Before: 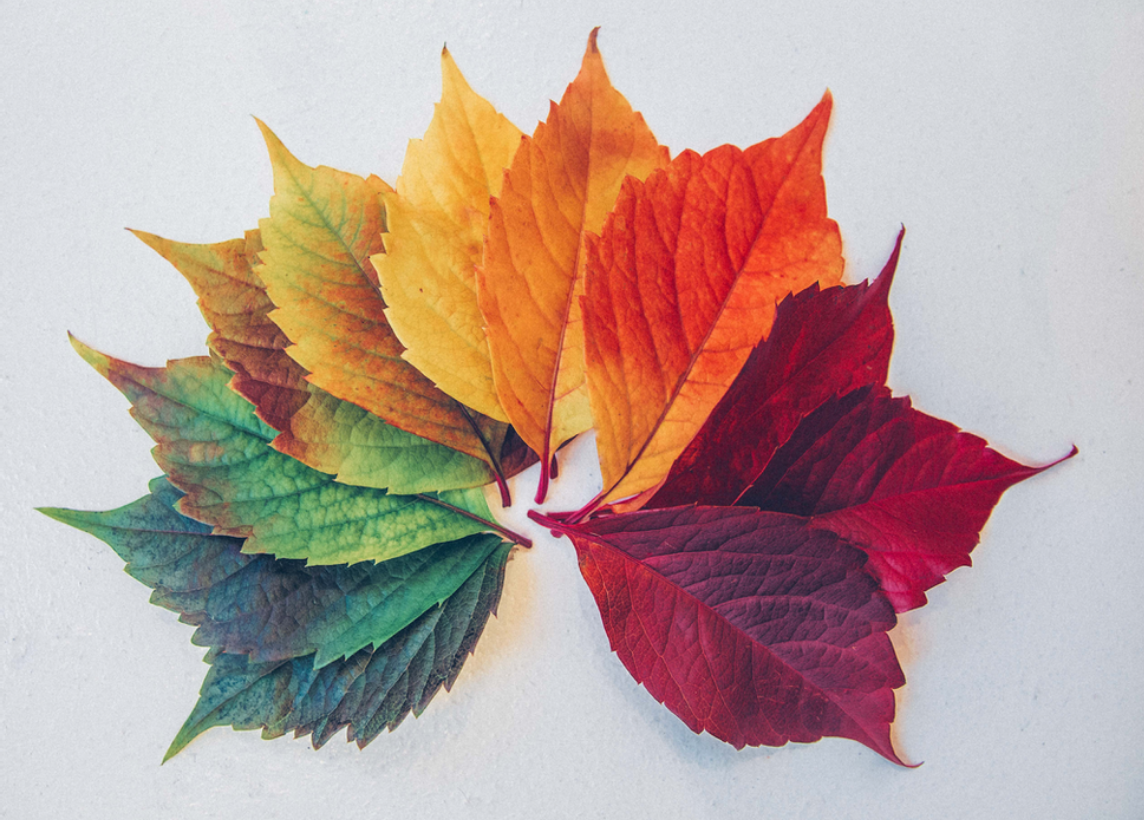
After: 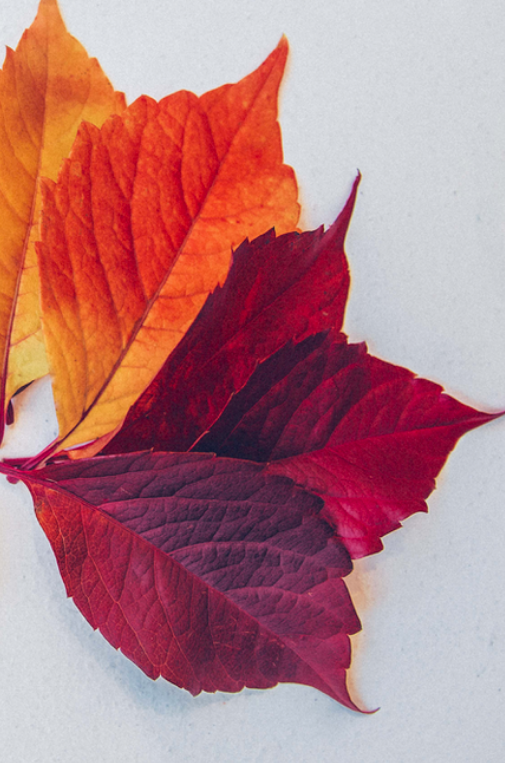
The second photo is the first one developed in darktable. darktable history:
crop: left 47.628%, top 6.643%, right 7.874%
exposure: black level correction 0.005, exposure 0.001 EV, compensate highlight preservation false
